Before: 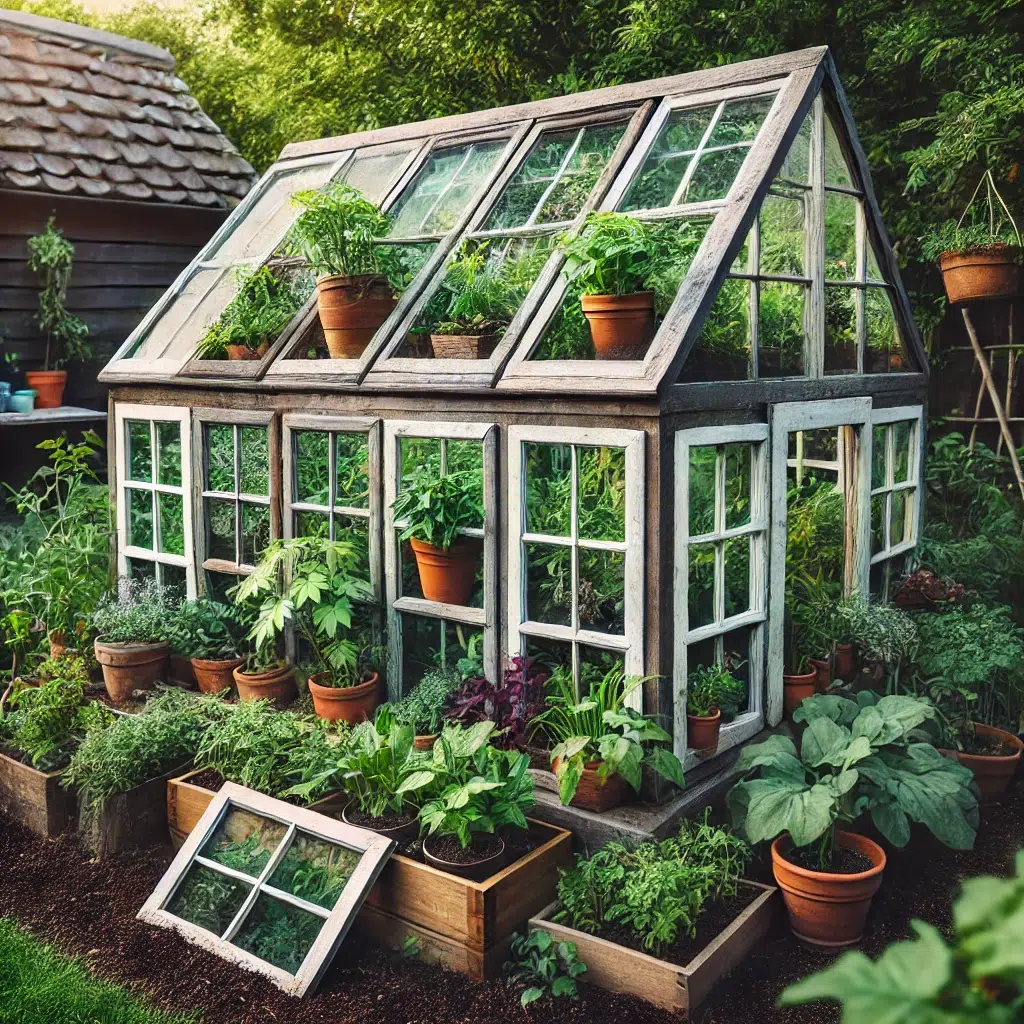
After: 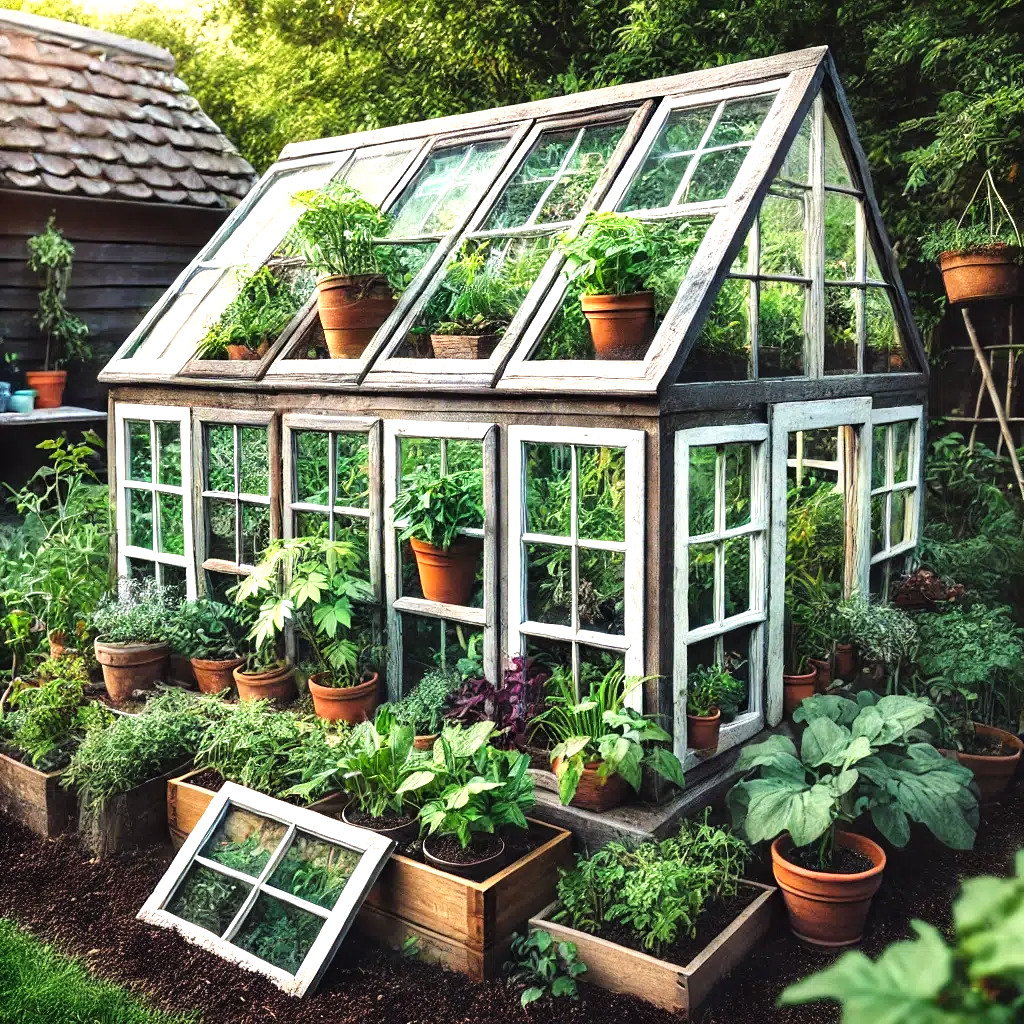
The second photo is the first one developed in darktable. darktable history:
tone equalizer: -8 EV -0.788 EV, -7 EV -0.693 EV, -6 EV -0.625 EV, -5 EV -0.375 EV, -3 EV 0.381 EV, -2 EV 0.6 EV, -1 EV 0.677 EV, +0 EV 0.763 EV
